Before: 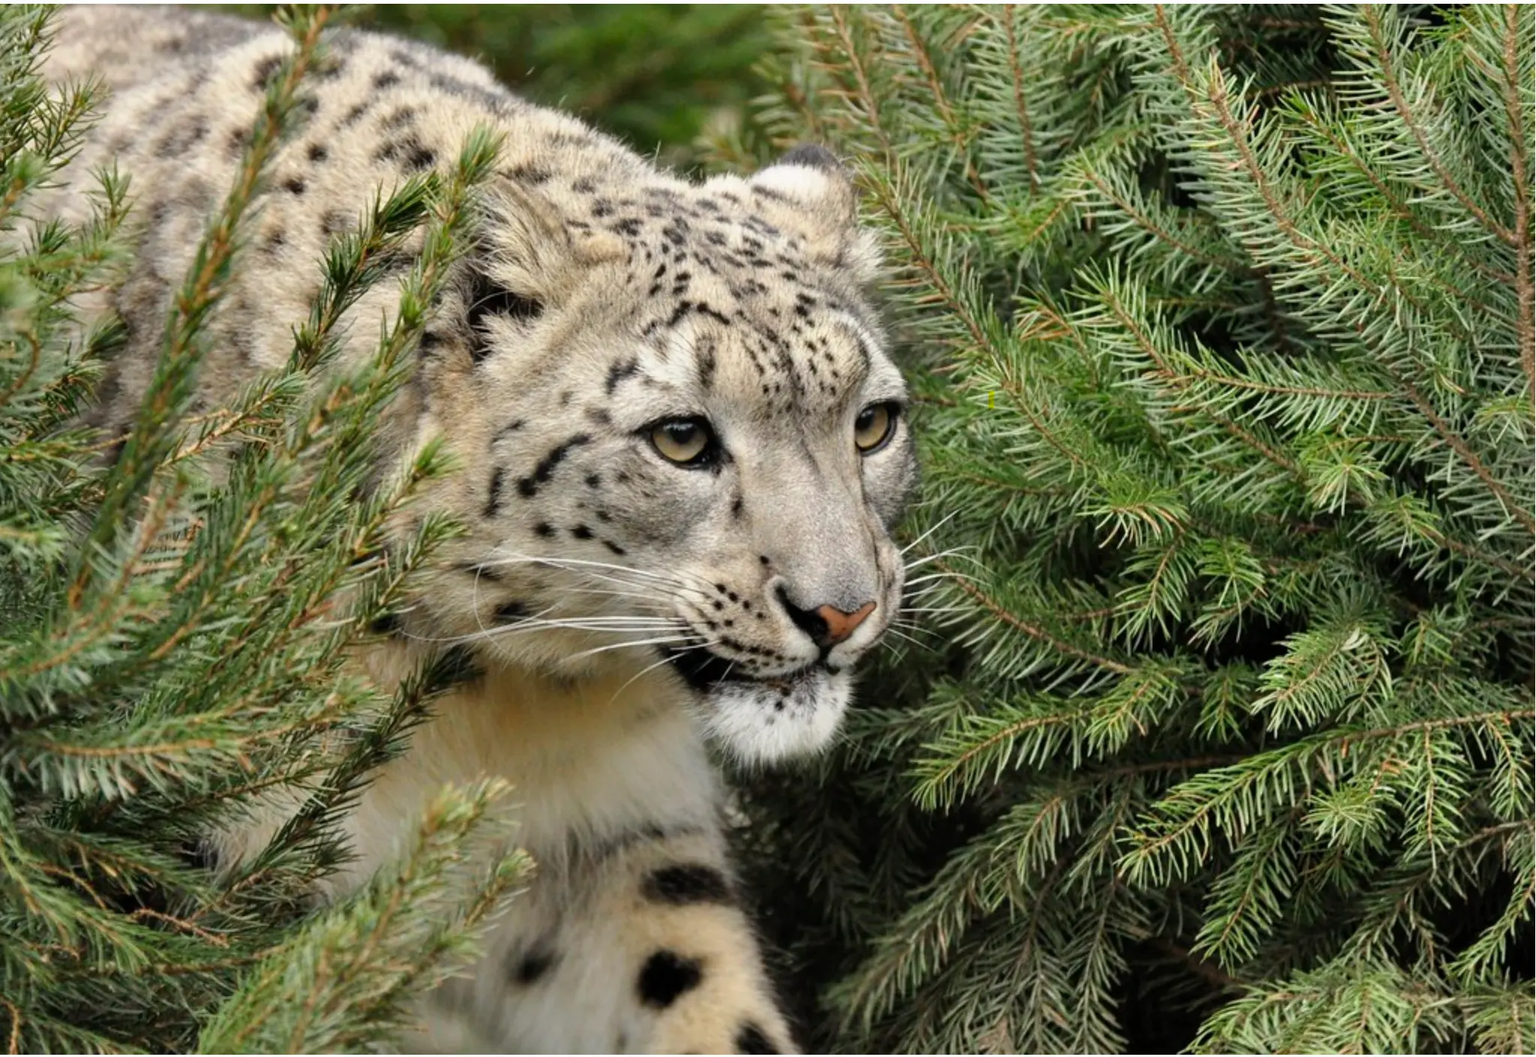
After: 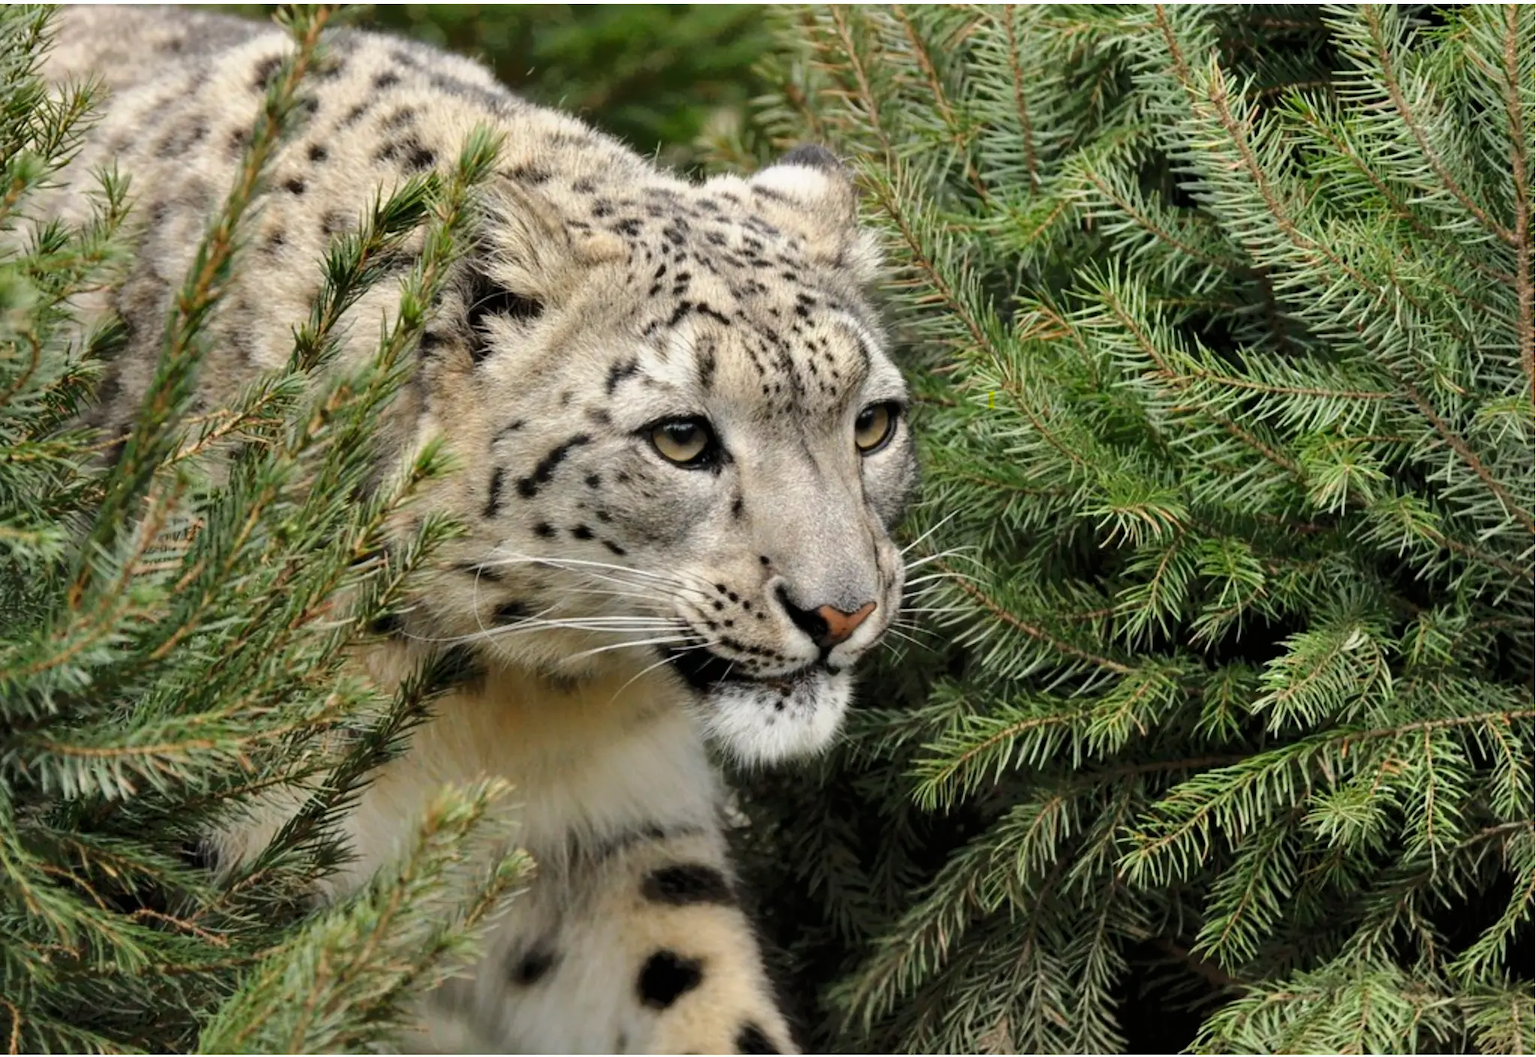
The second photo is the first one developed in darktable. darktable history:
tone curve: curves: ch0 [(0, 0) (0.003, 0.004) (0.011, 0.005) (0.025, 0.014) (0.044, 0.037) (0.069, 0.059) (0.1, 0.096) (0.136, 0.116) (0.177, 0.133) (0.224, 0.177) (0.277, 0.255) (0.335, 0.319) (0.399, 0.385) (0.468, 0.457) (0.543, 0.545) (0.623, 0.621) (0.709, 0.705) (0.801, 0.801) (0.898, 0.901) (1, 1)]
